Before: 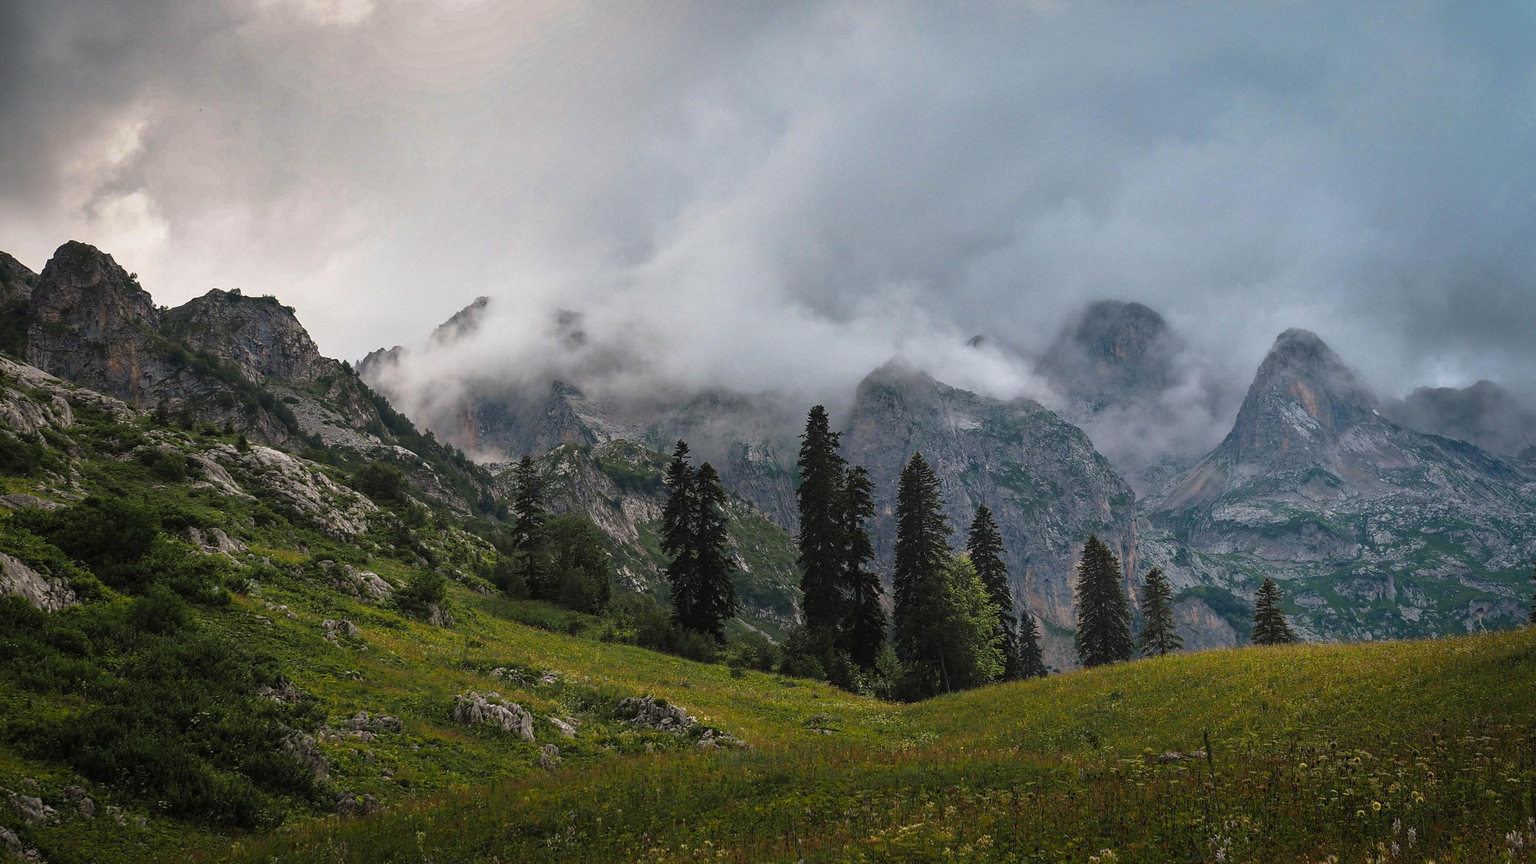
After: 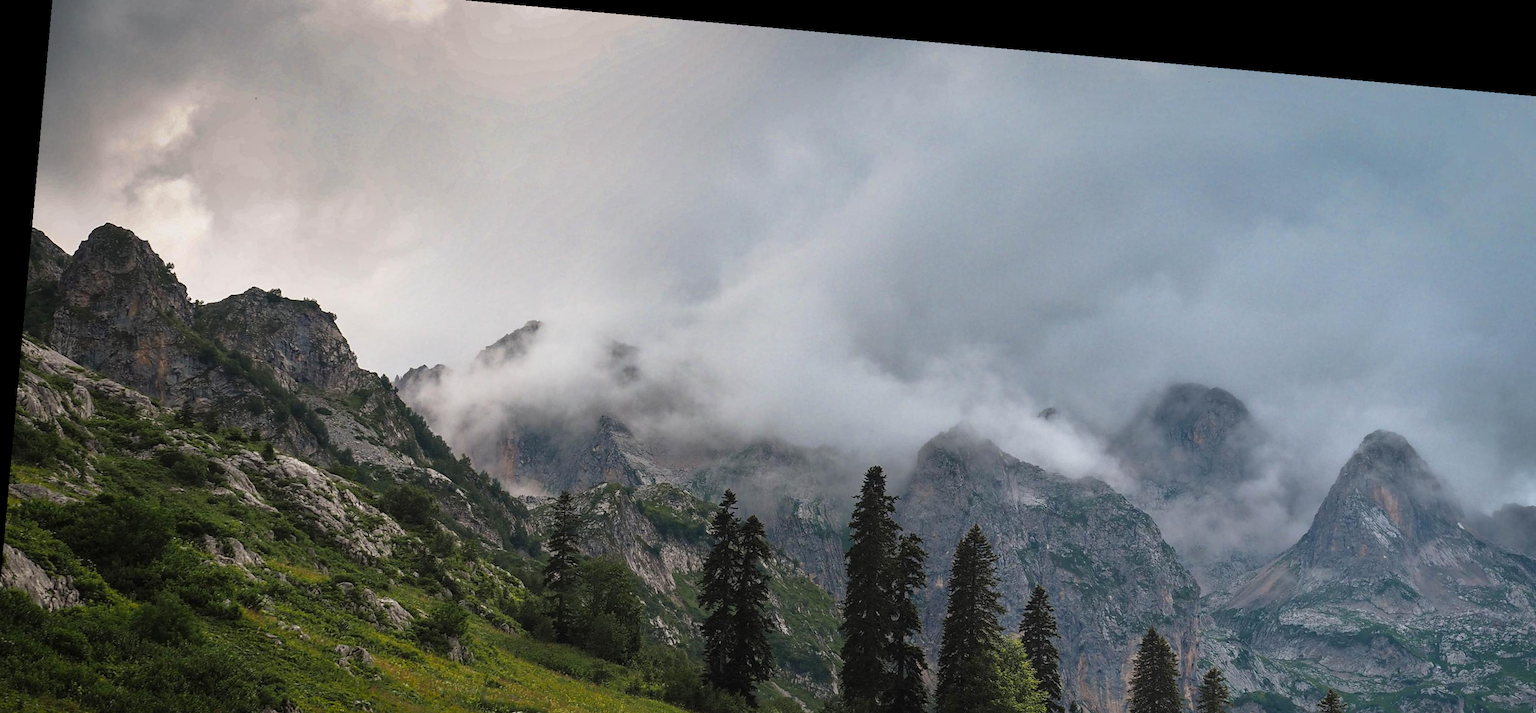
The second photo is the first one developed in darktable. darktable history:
rotate and perspective: rotation 5.12°, automatic cropping off
crop: left 1.509%, top 3.452%, right 7.696%, bottom 28.452%
